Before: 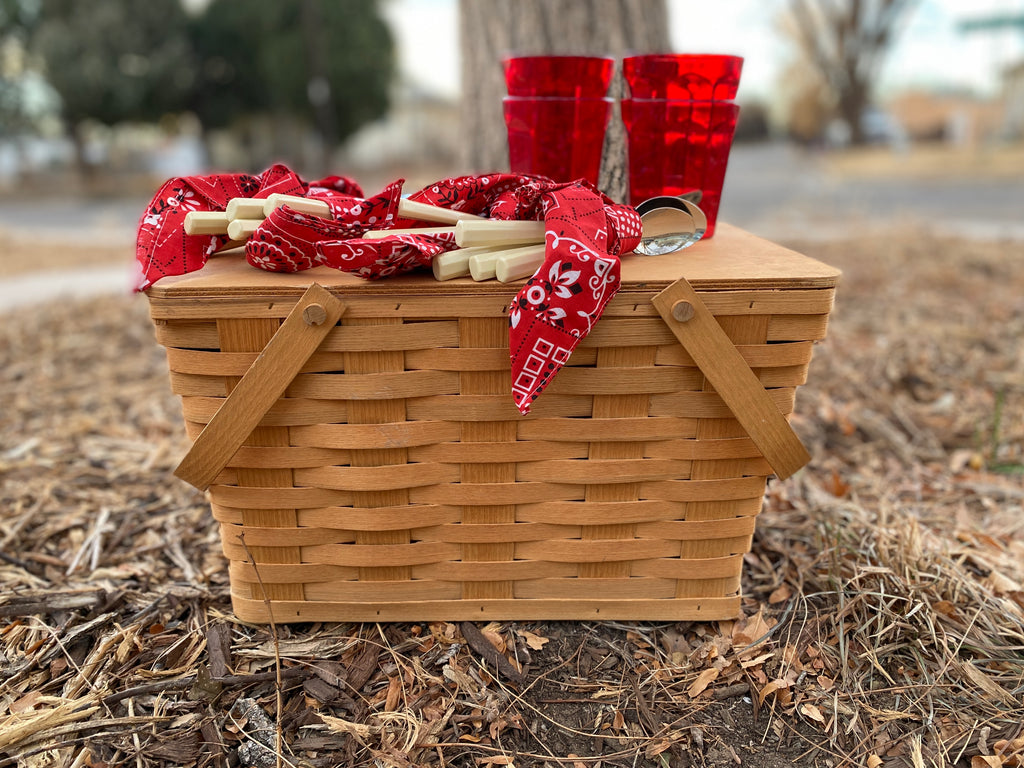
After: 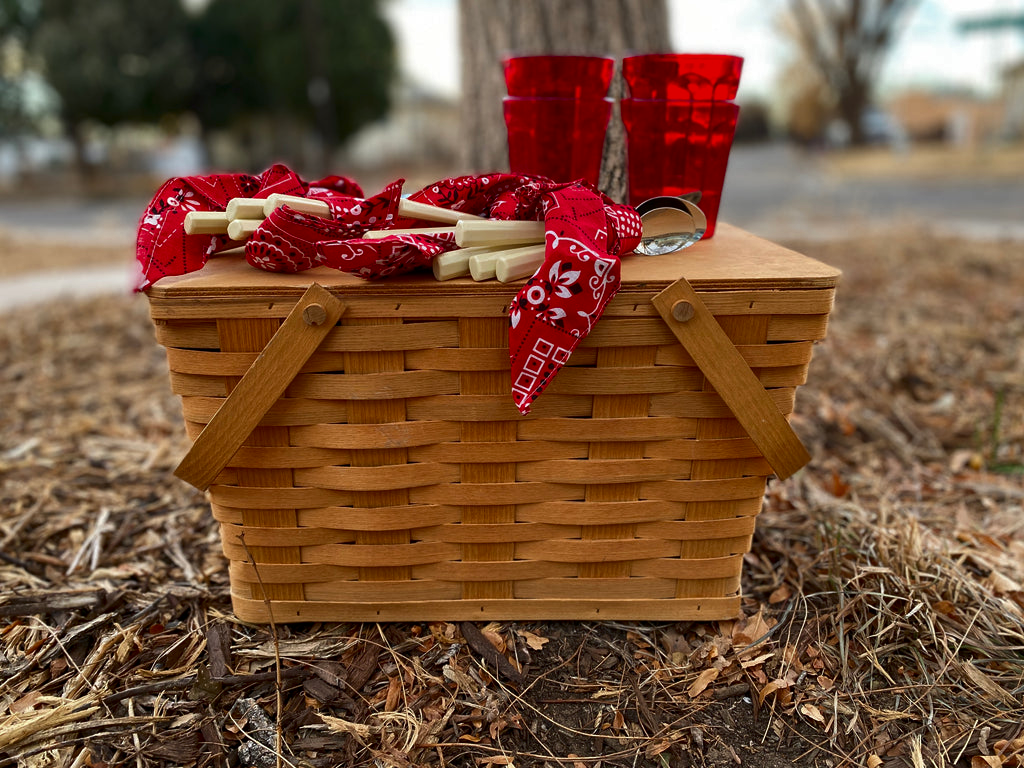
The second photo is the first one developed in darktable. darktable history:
contrast brightness saturation: brightness -0.217, saturation 0.084
